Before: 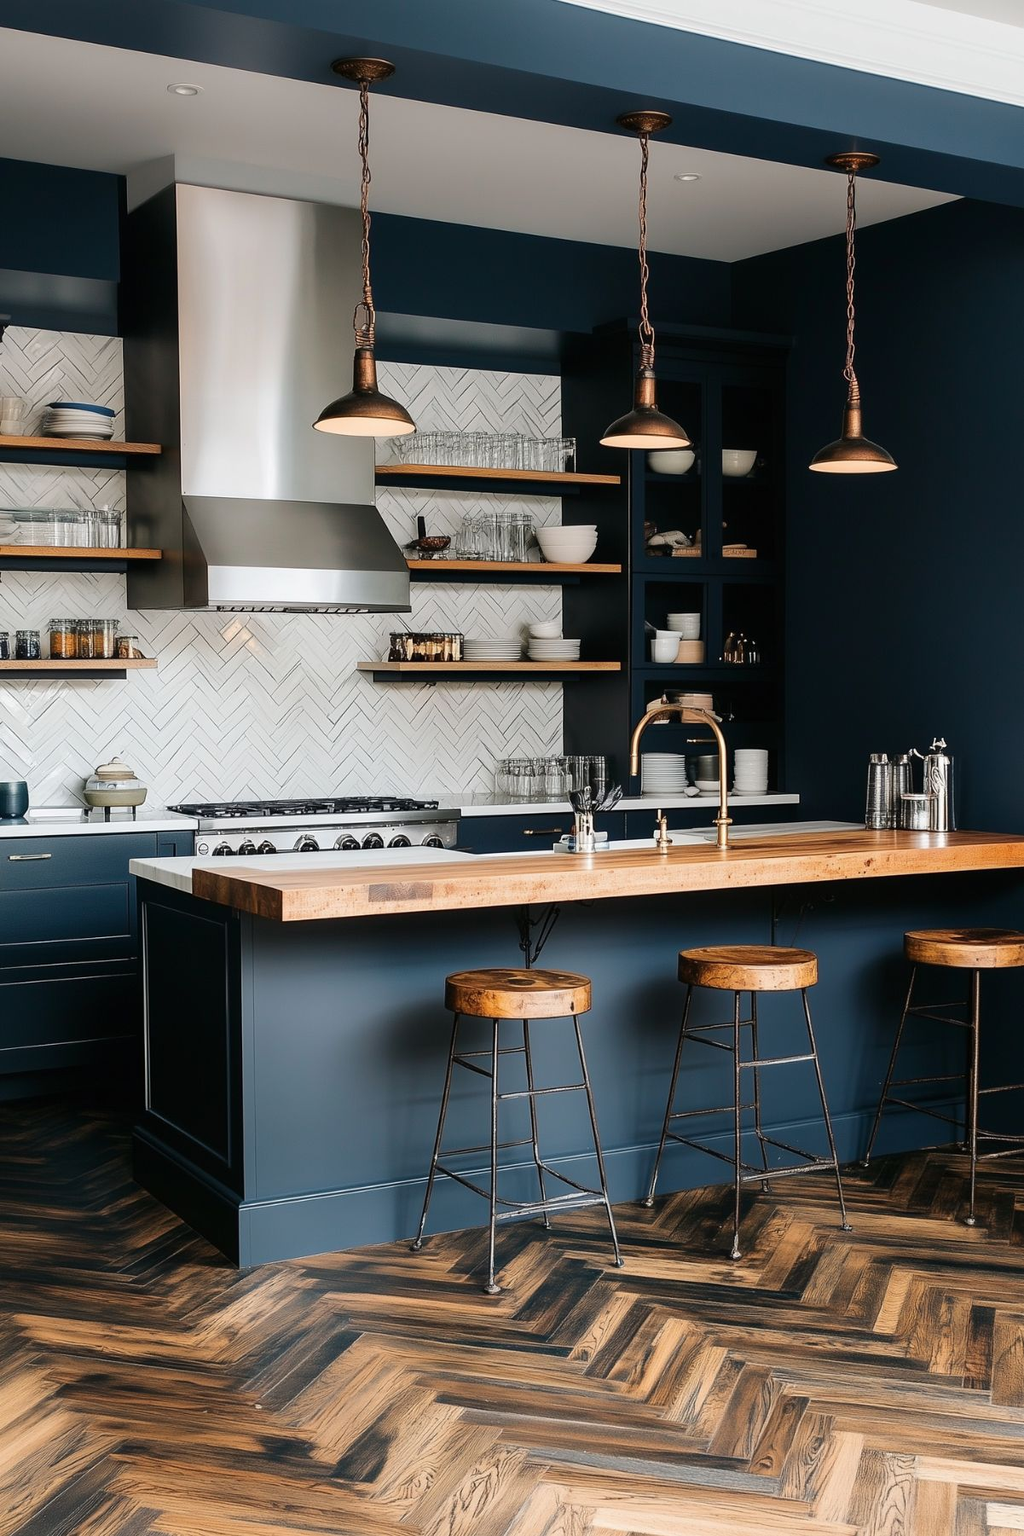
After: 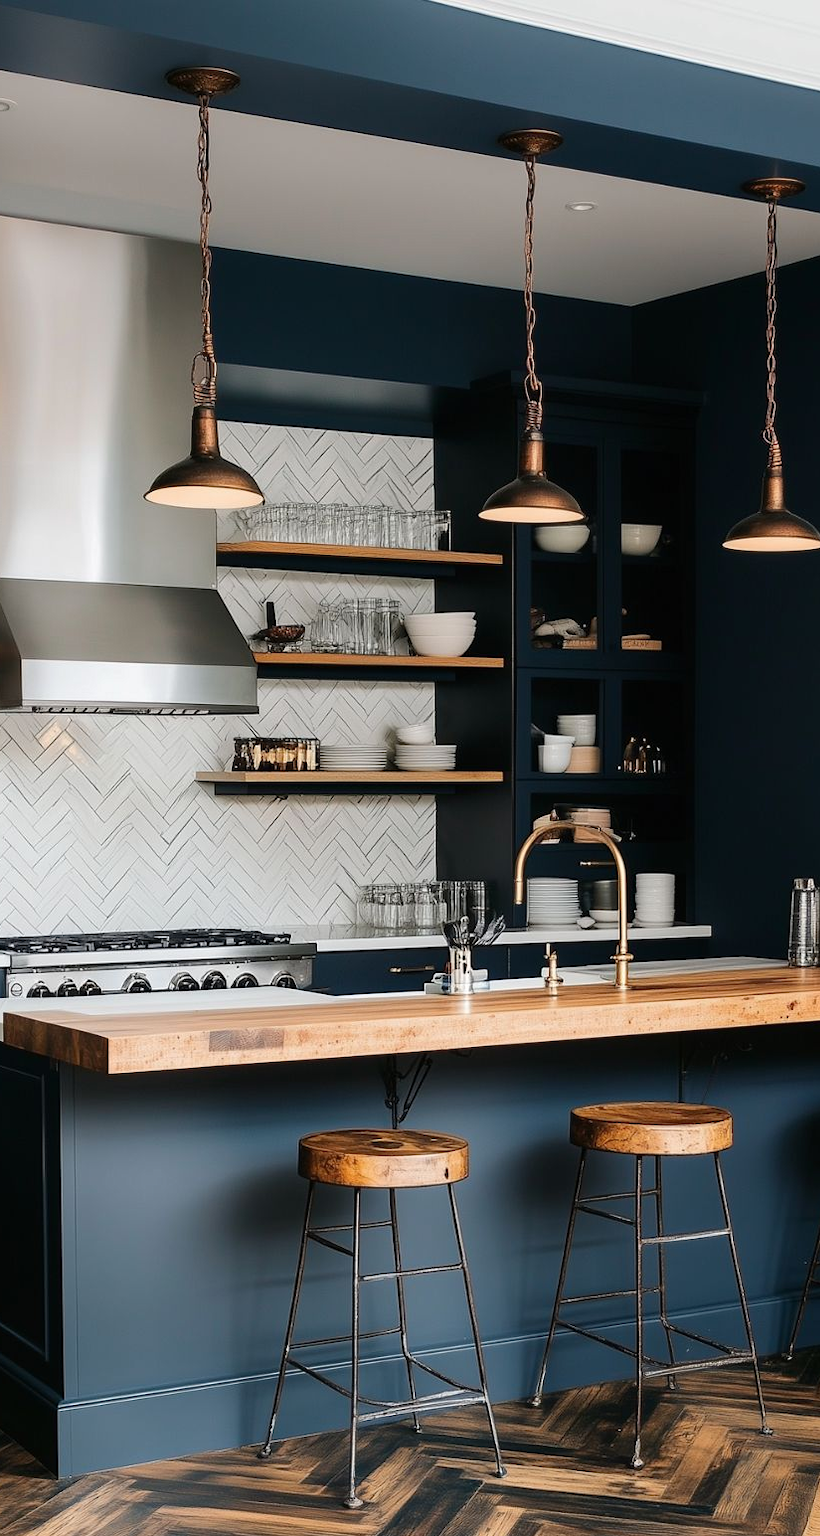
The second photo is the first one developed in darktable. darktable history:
crop: left 18.542%, right 12.054%, bottom 14.19%
tone equalizer: edges refinement/feathering 500, mask exposure compensation -1.57 EV, preserve details no
